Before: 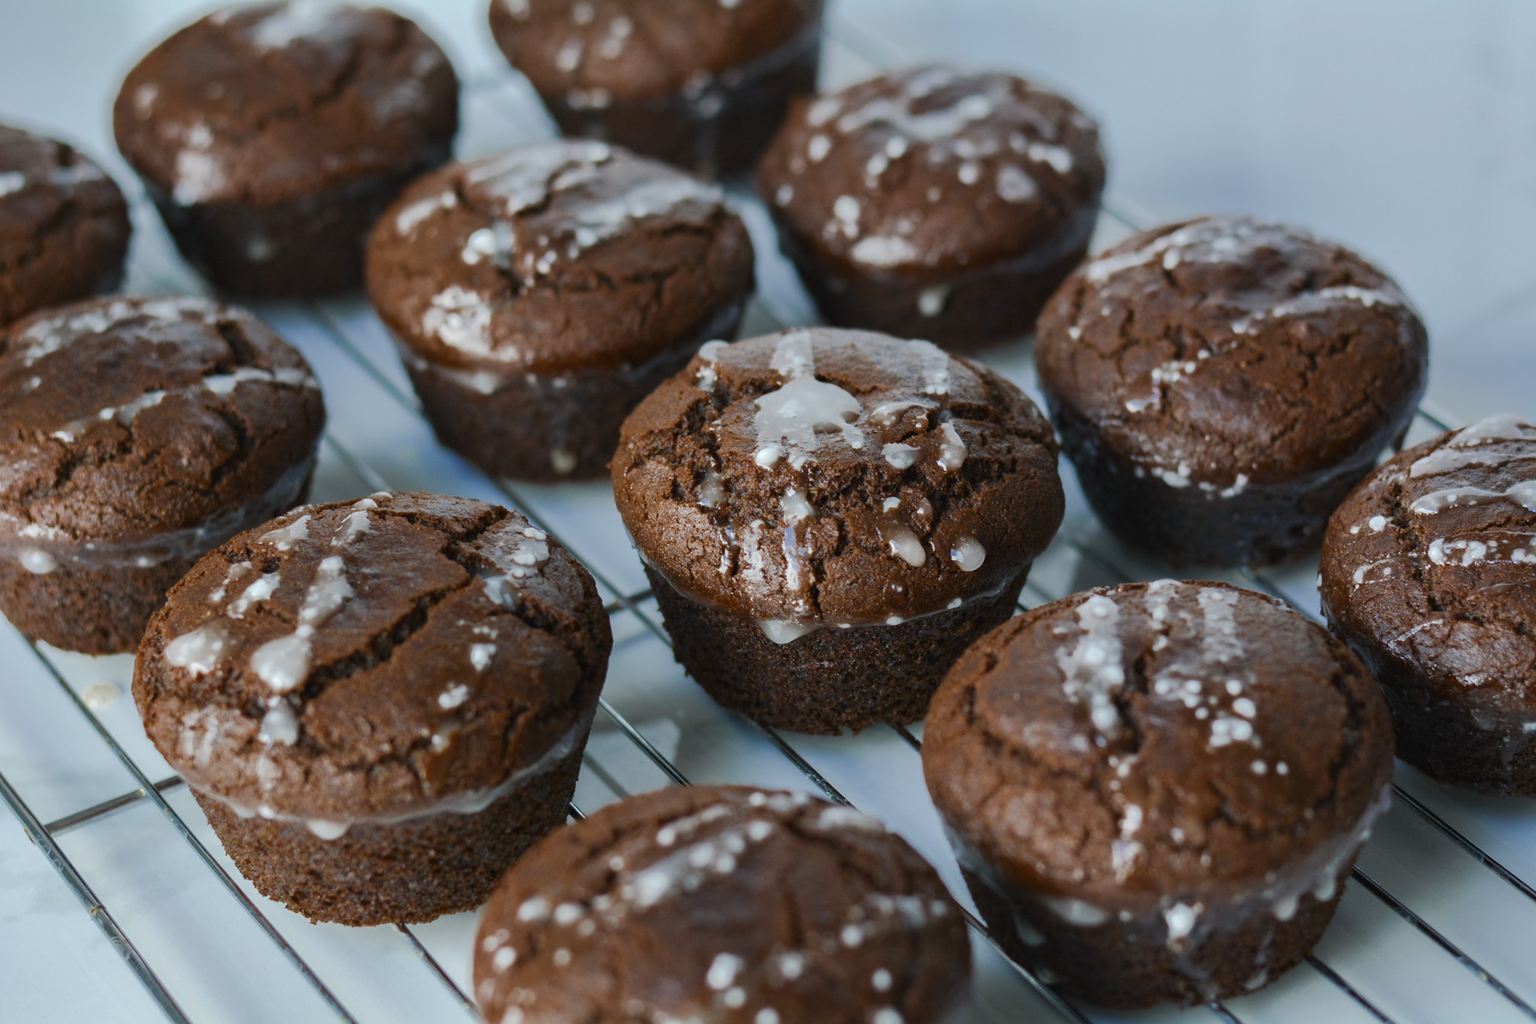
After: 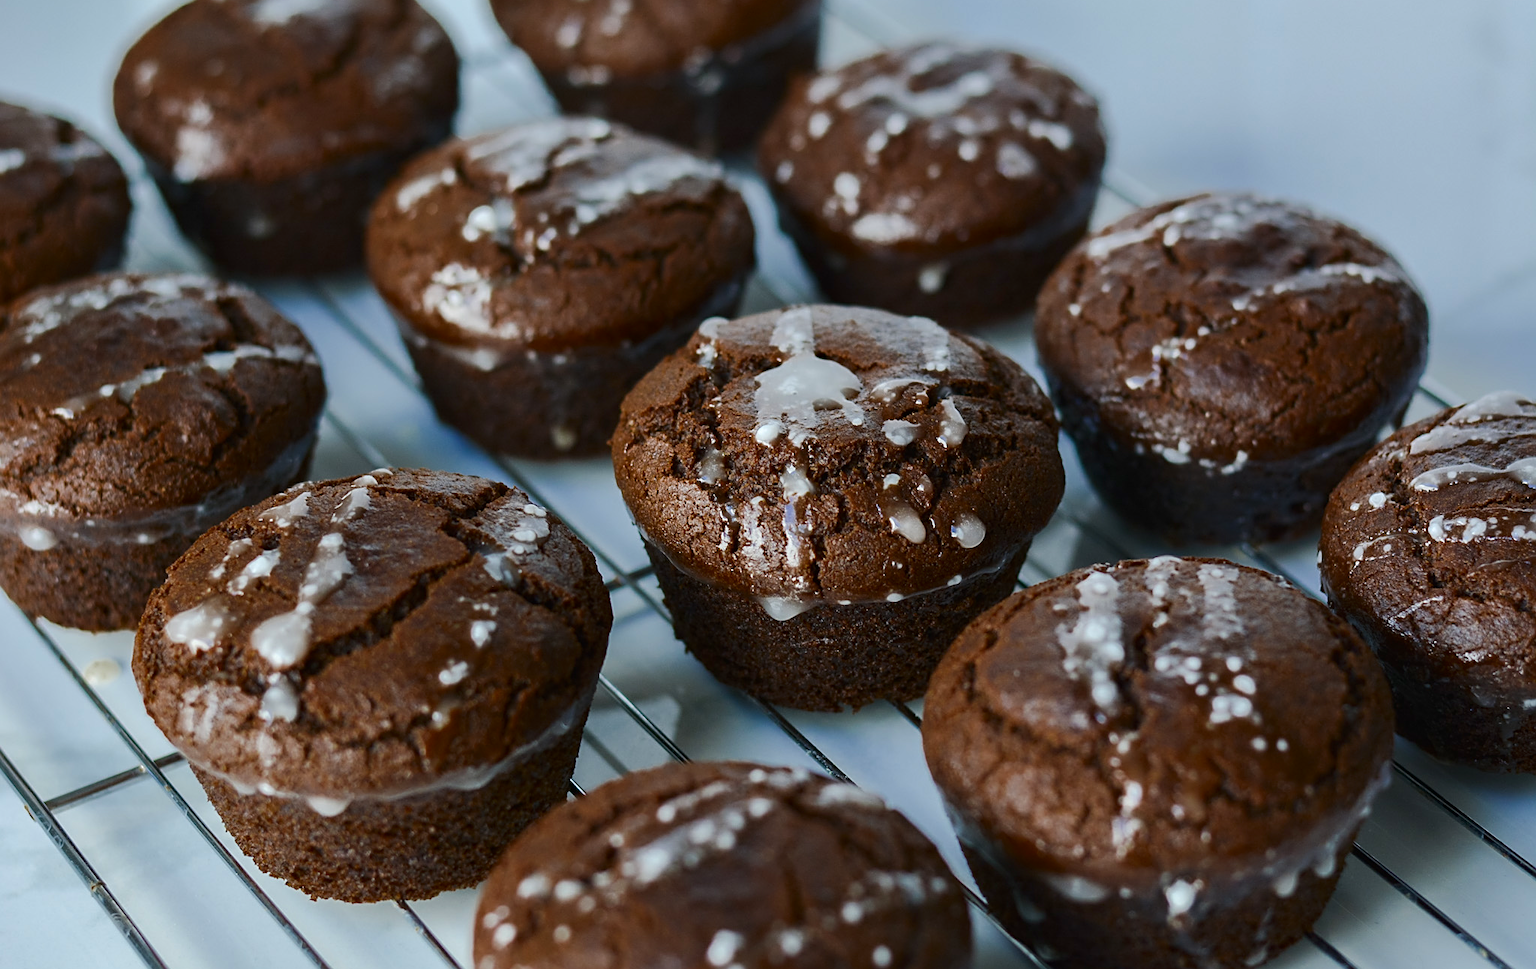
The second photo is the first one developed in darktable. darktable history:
crop and rotate: top 2.292%, bottom 3.053%
exposure: compensate highlight preservation false
contrast brightness saturation: contrast 0.13, brightness -0.057, saturation 0.163
sharpen: on, module defaults
